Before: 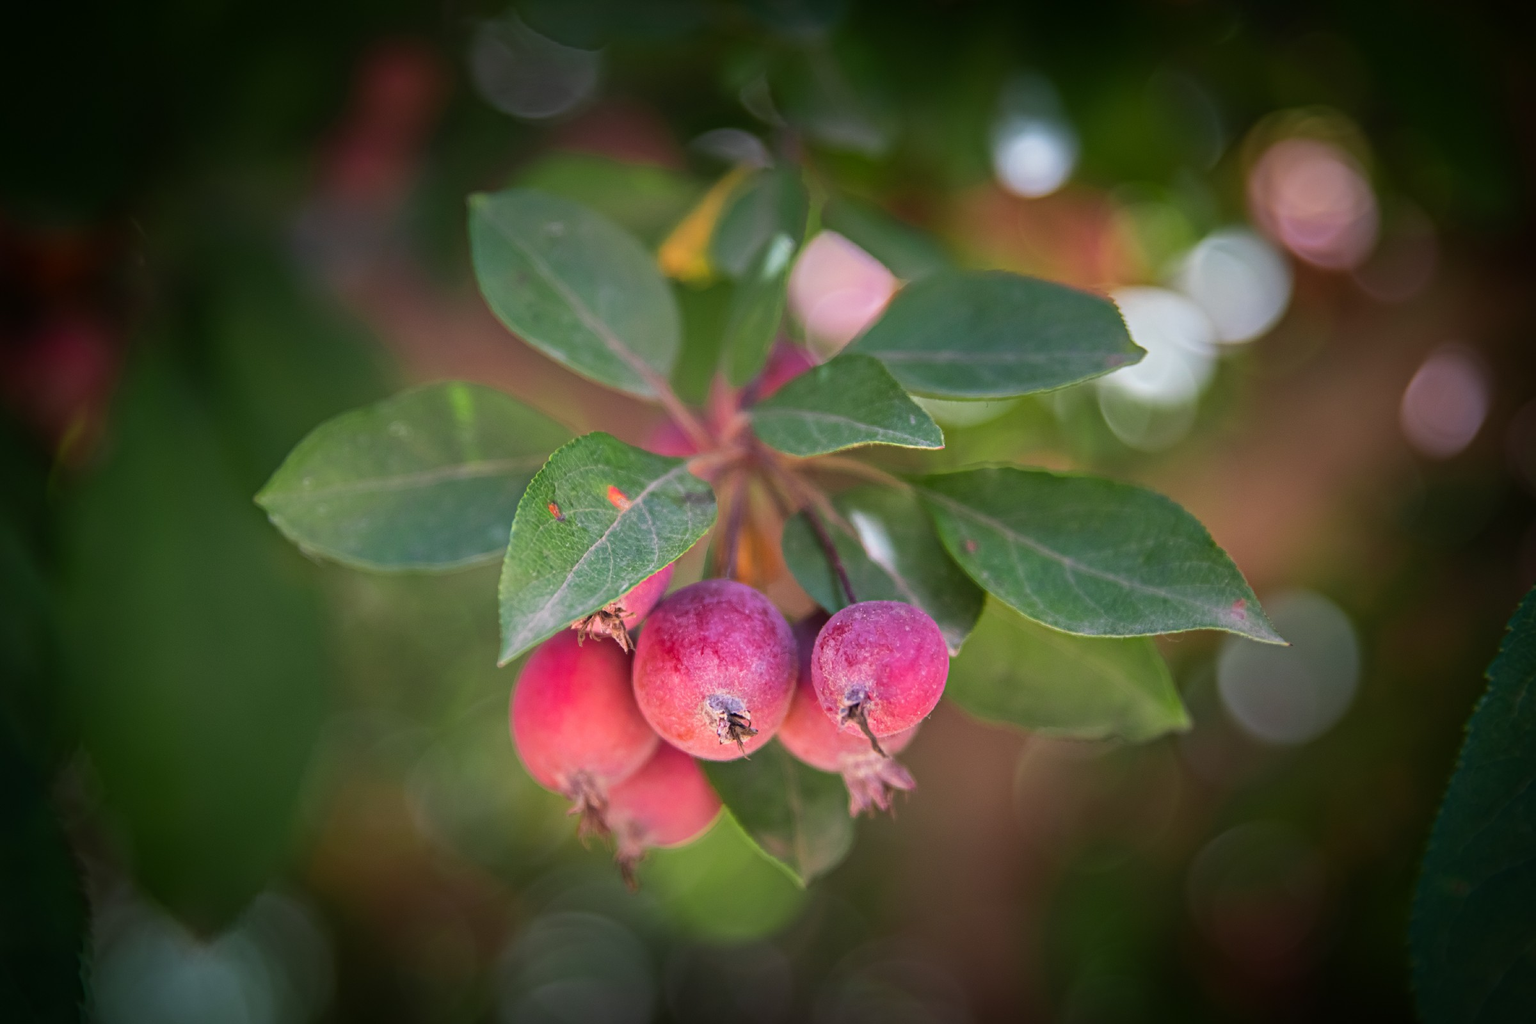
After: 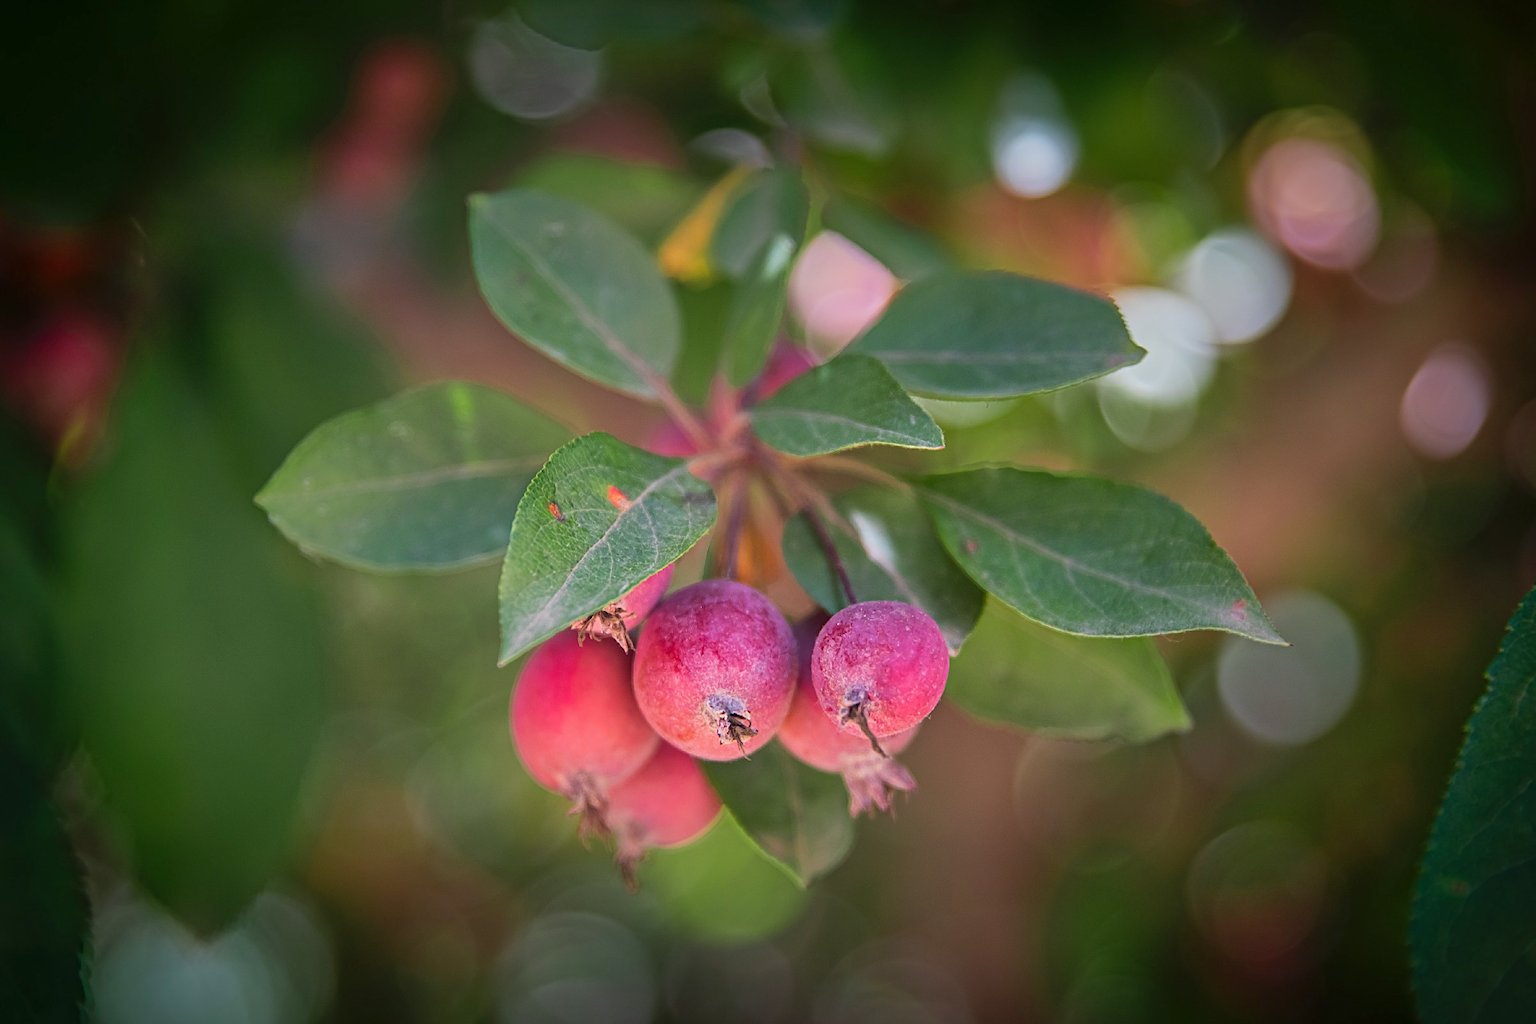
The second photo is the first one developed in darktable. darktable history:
shadows and highlights: highlights -59.9
sharpen: radius 1.935
